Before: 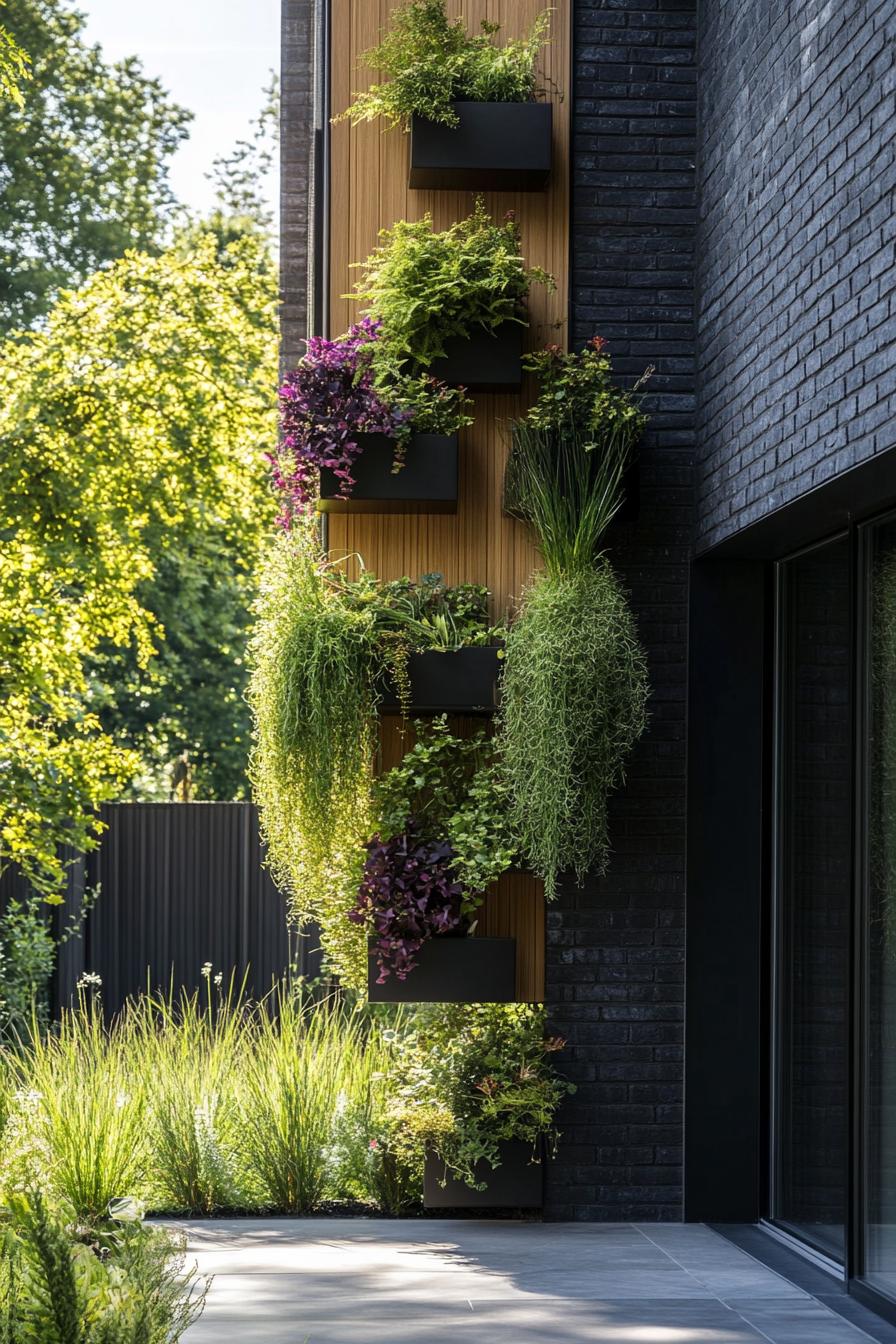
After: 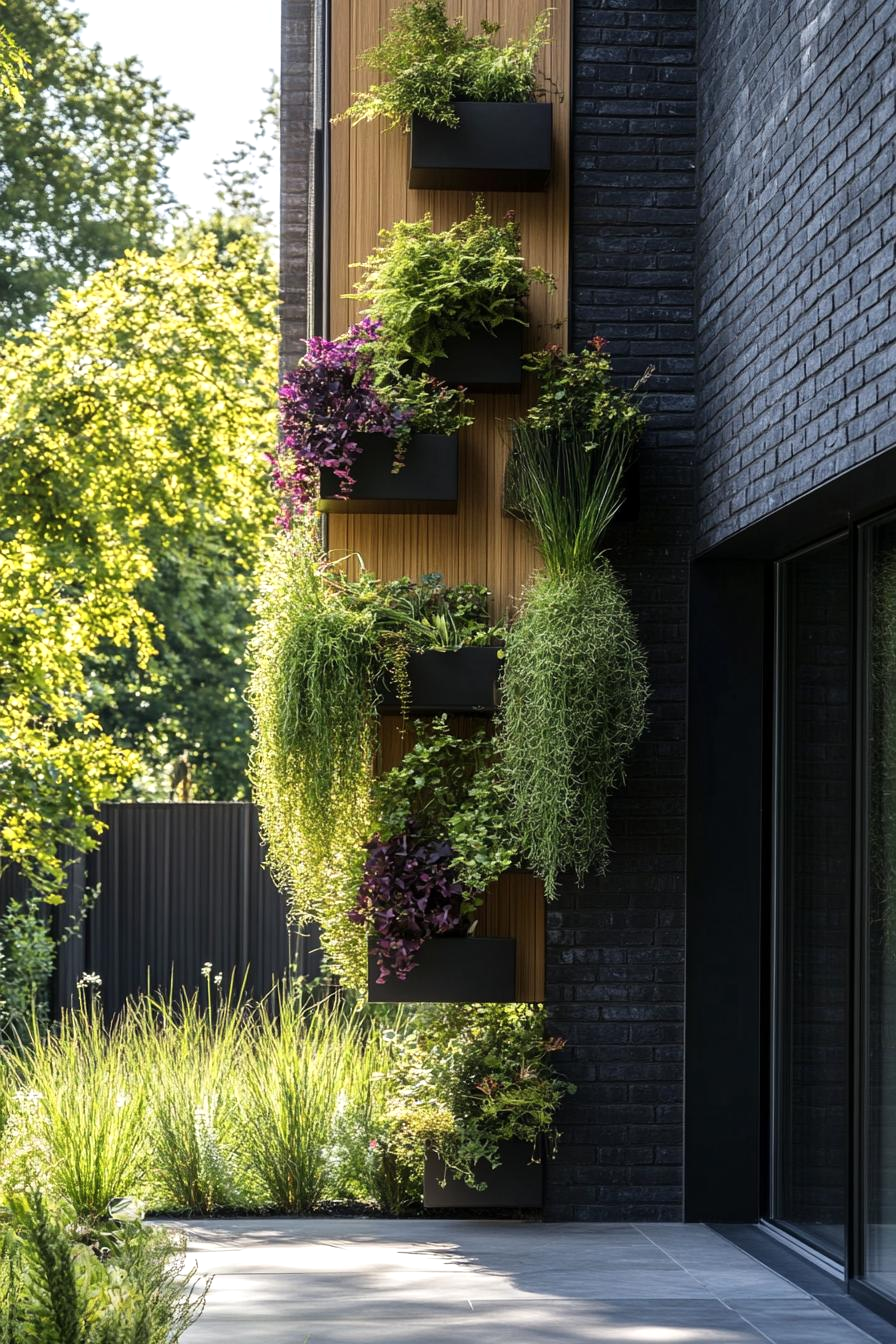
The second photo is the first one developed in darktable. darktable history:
shadows and highlights: shadows -12.17, white point adjustment 3.98, highlights 27.31
